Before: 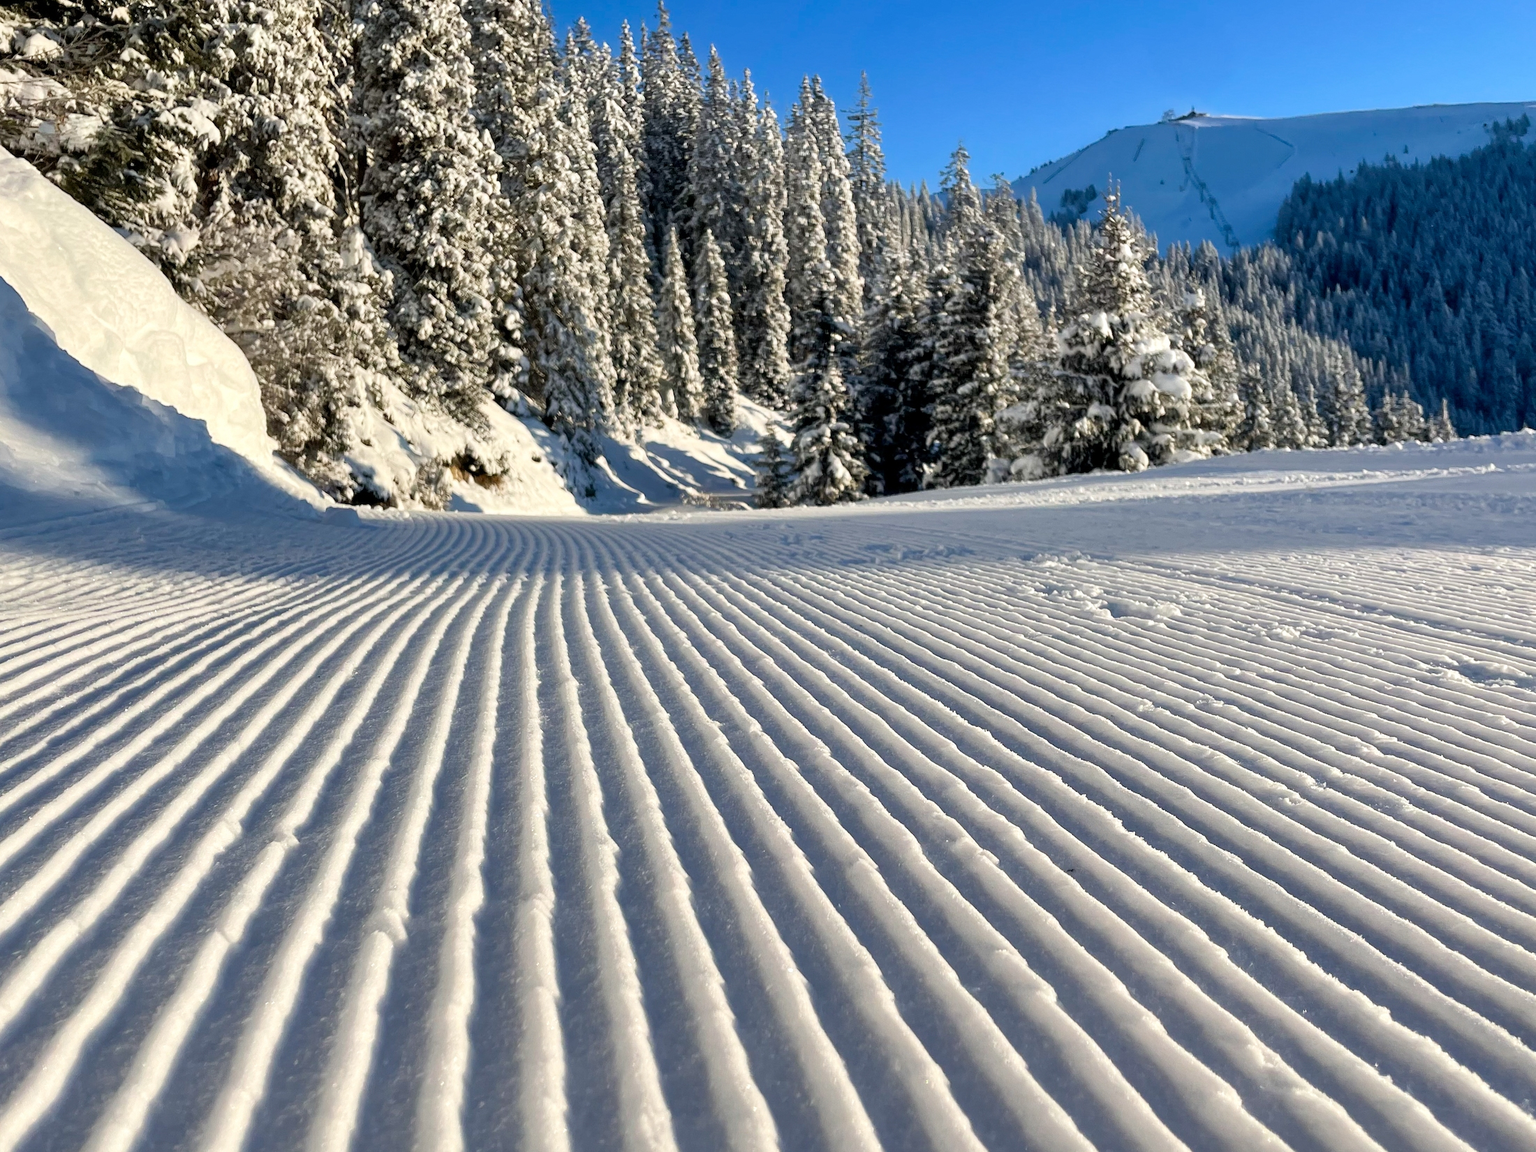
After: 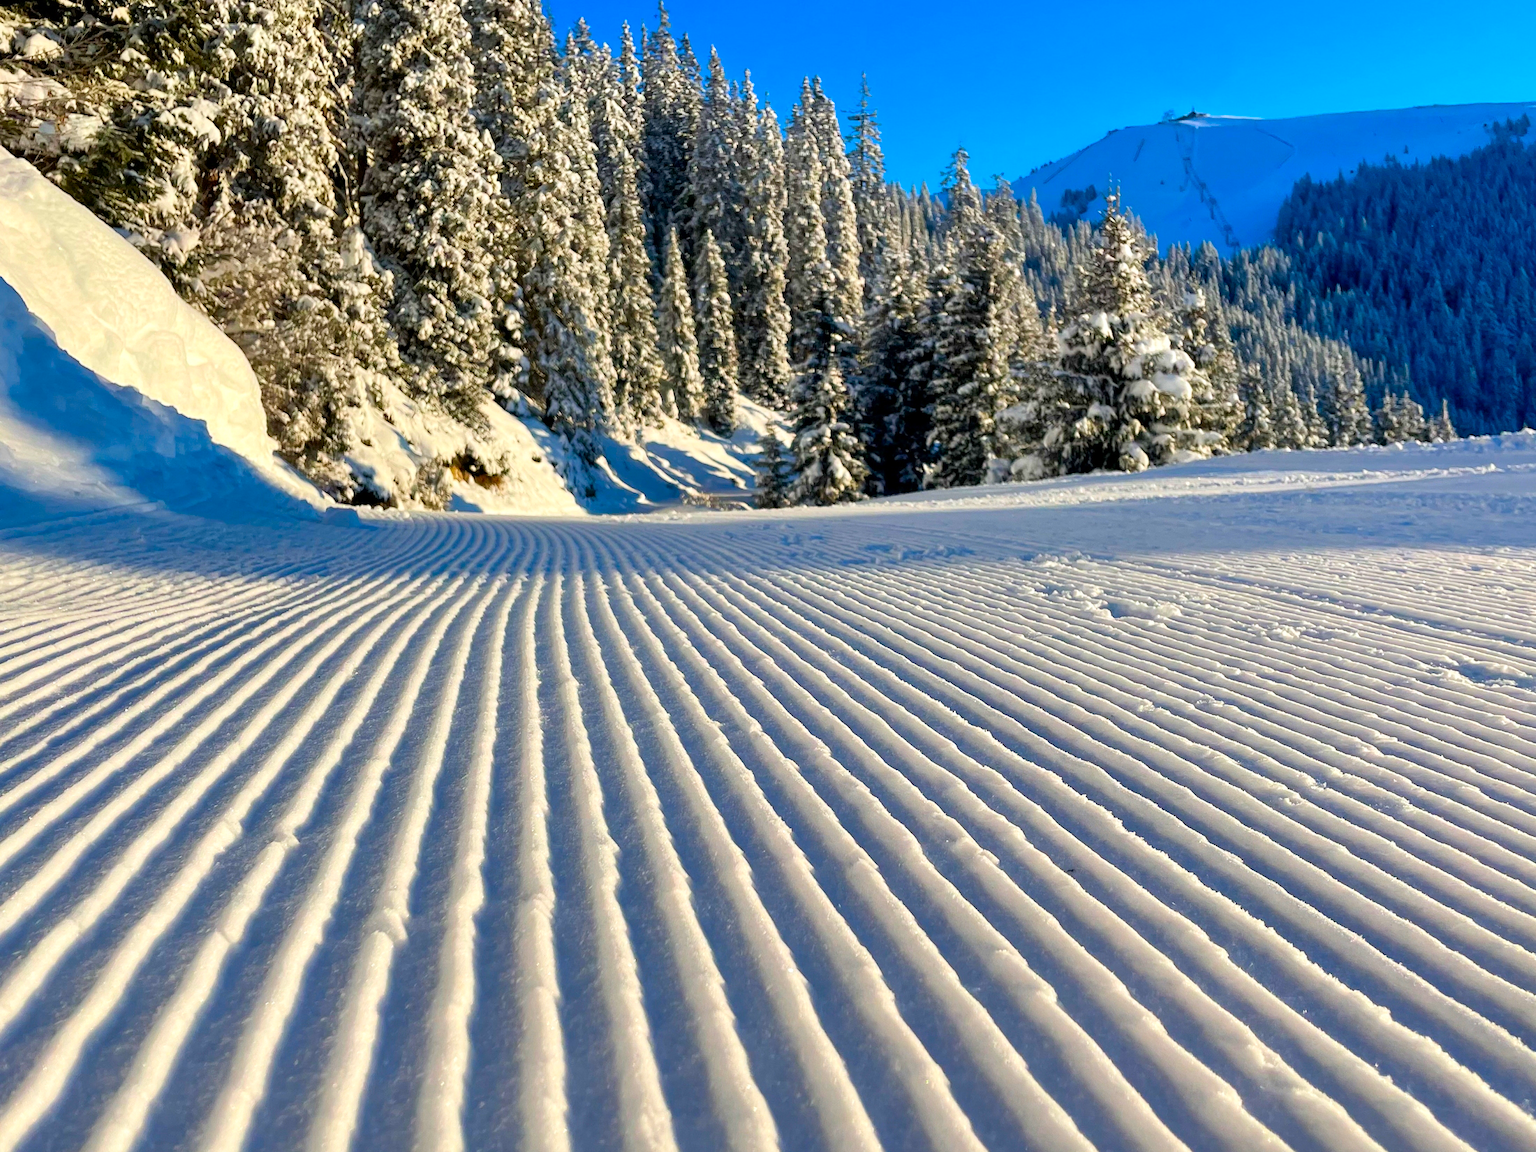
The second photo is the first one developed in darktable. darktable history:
contrast brightness saturation: contrast 0.046
color correction: highlights b* -0.05, saturation 1.77
